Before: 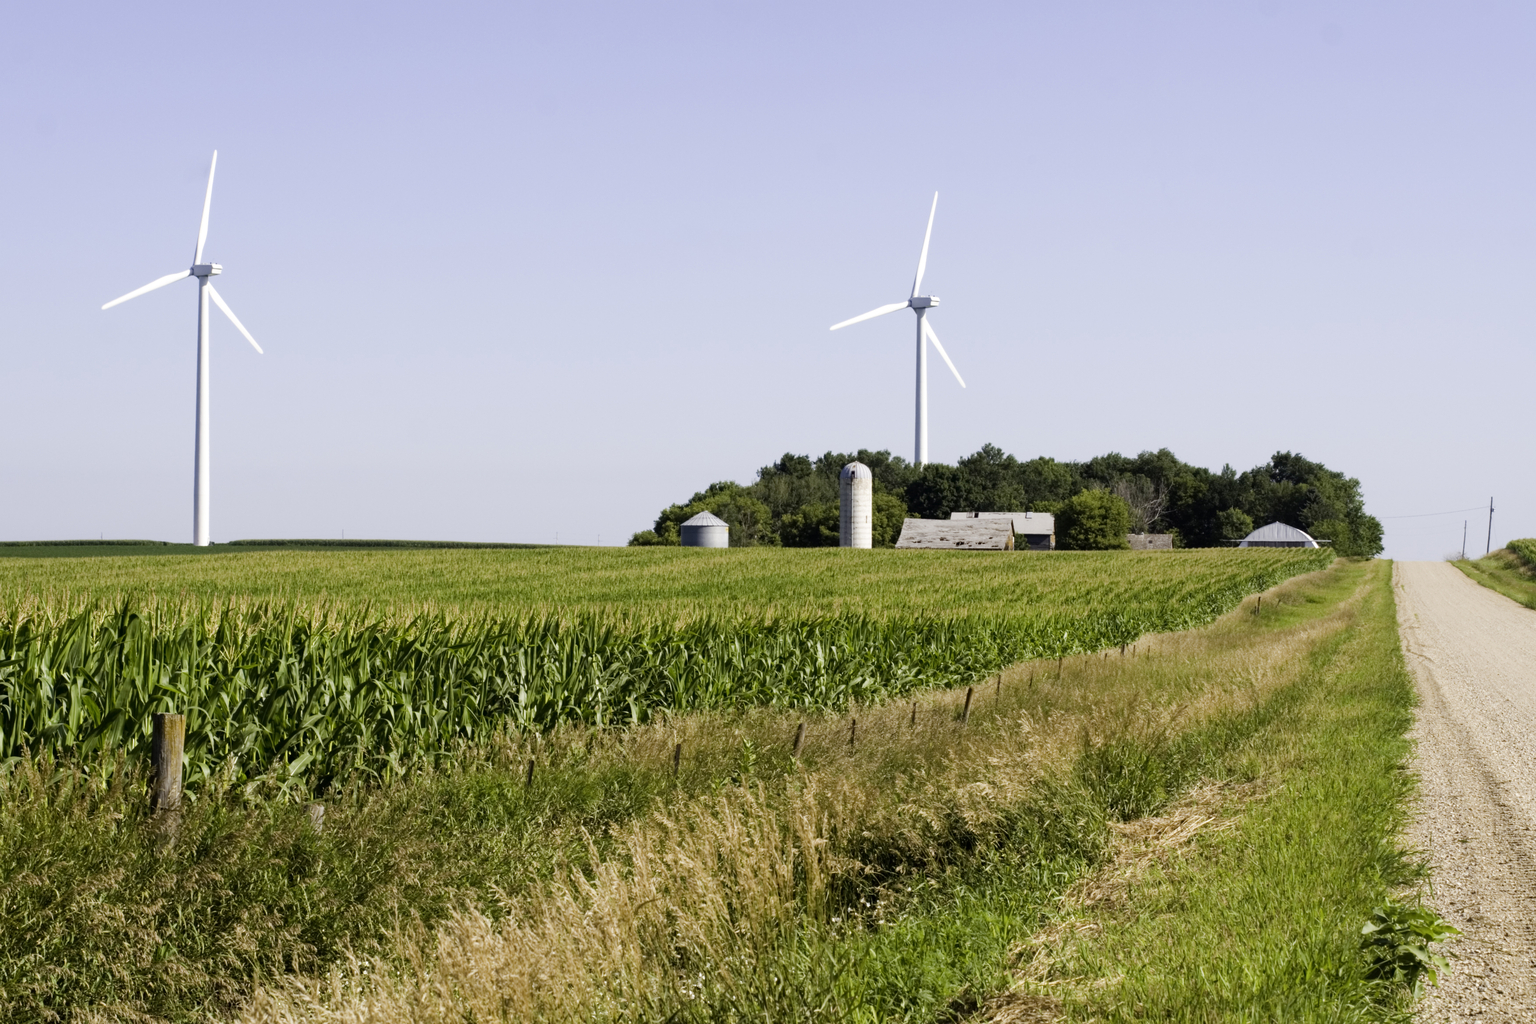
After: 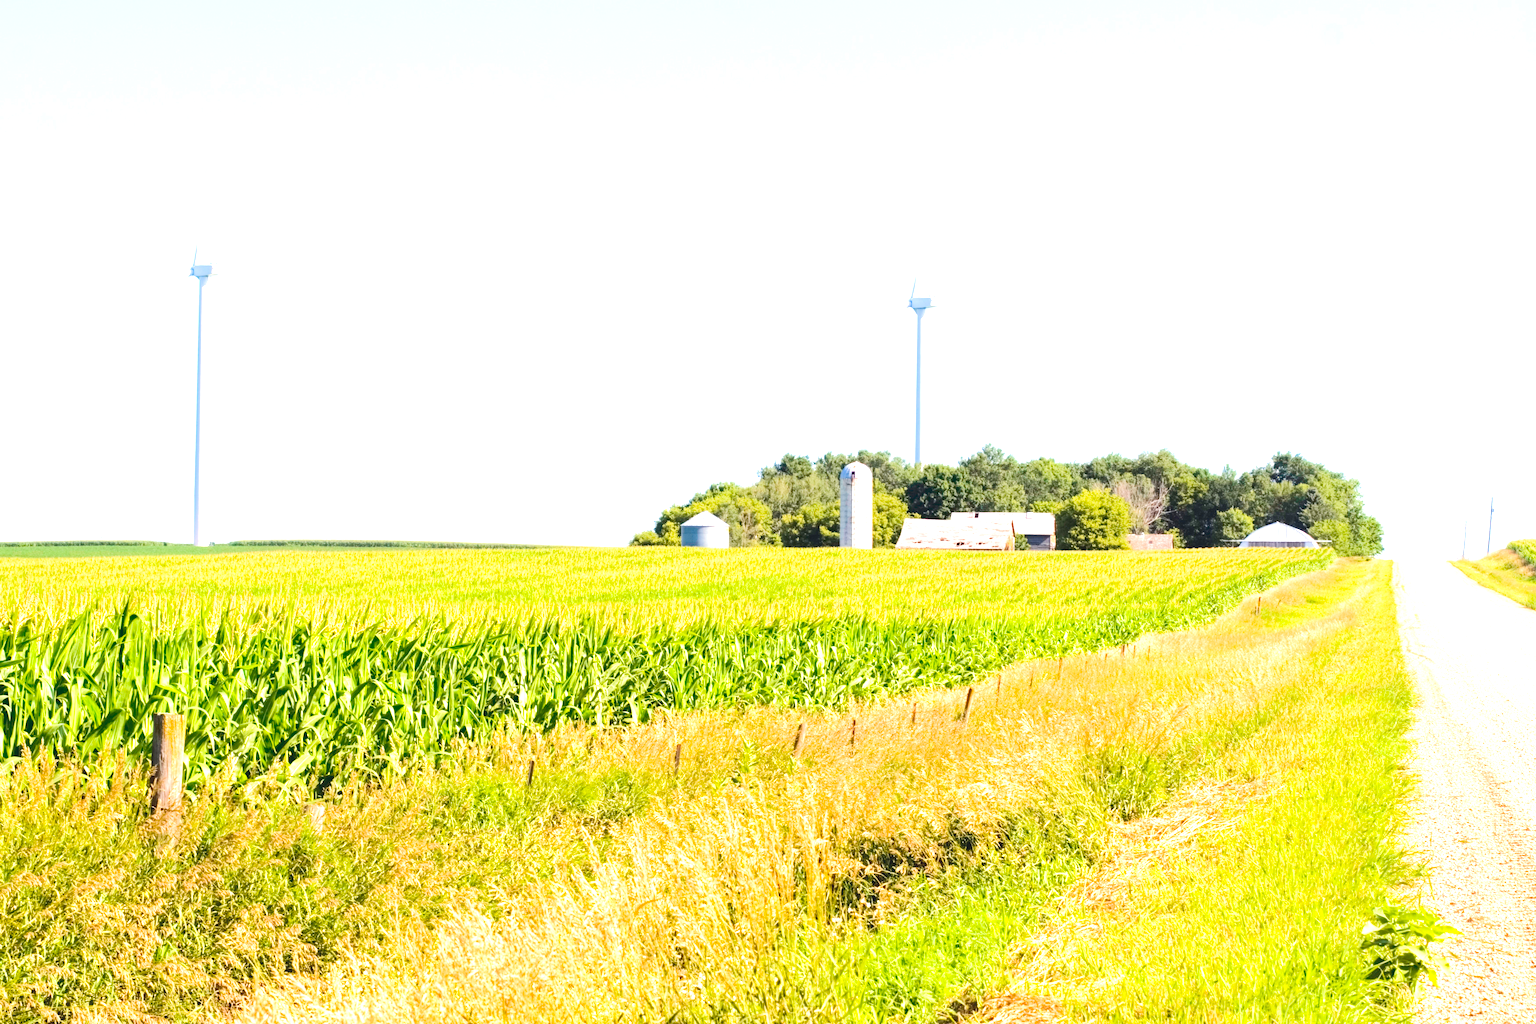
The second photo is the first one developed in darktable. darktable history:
exposure: black level correction -0.002, exposure 0.535 EV, compensate highlight preservation false
tone equalizer: -8 EV 2 EV, -7 EV 1.97 EV, -6 EV 2 EV, -5 EV 1.97 EV, -4 EV 1.98 EV, -3 EV 1.48 EV, -2 EV 0.986 EV, -1 EV 0.51 EV, edges refinement/feathering 500, mask exposure compensation -1.57 EV, preserve details no
